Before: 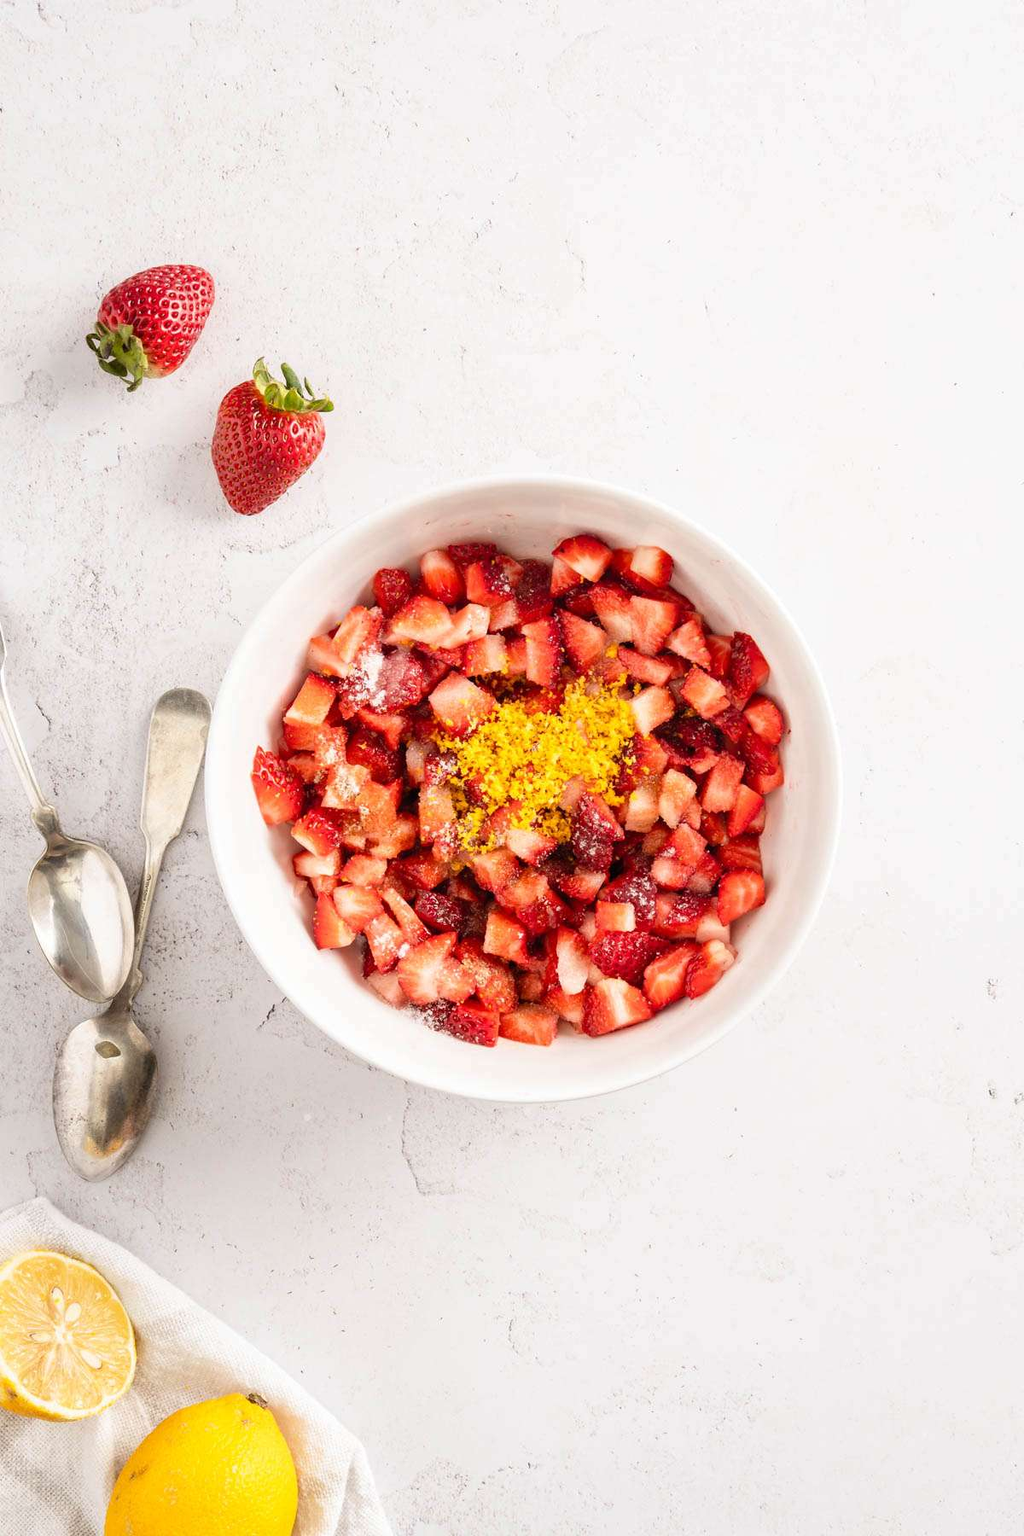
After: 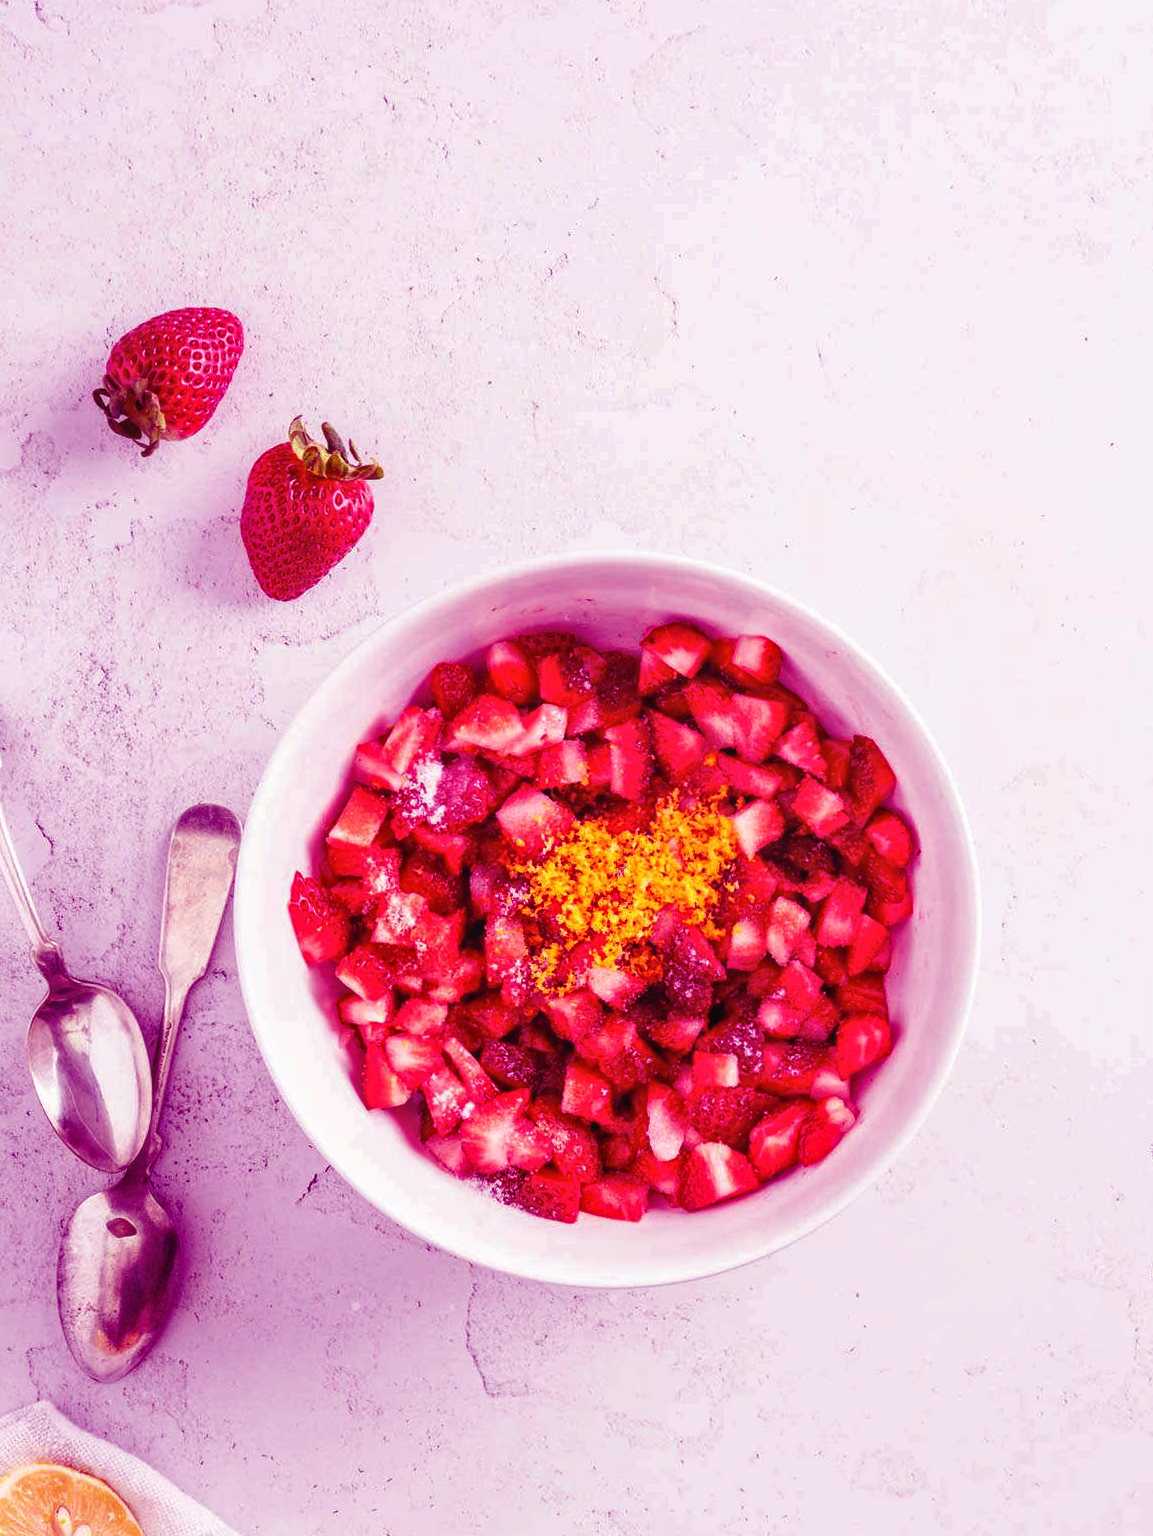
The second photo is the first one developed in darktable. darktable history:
crop and rotate: angle 0.2°, left 0.275%, right 3.127%, bottom 14.18%
local contrast: detail 110%
color balance: mode lift, gamma, gain (sRGB), lift [1, 1, 0.101, 1]
